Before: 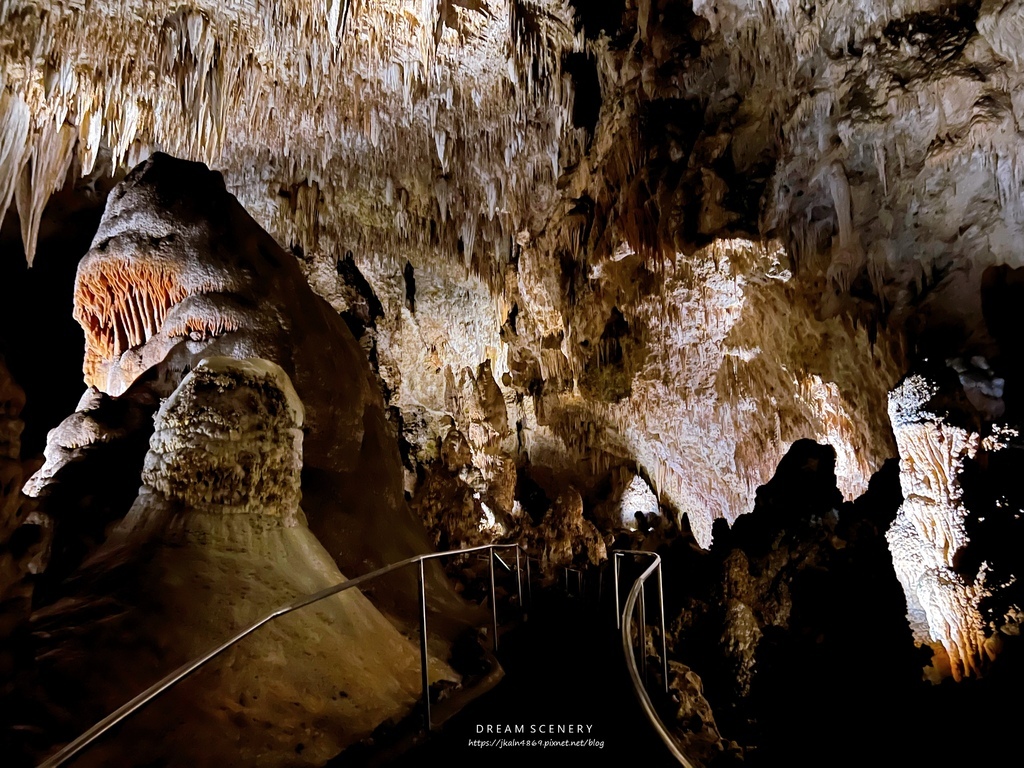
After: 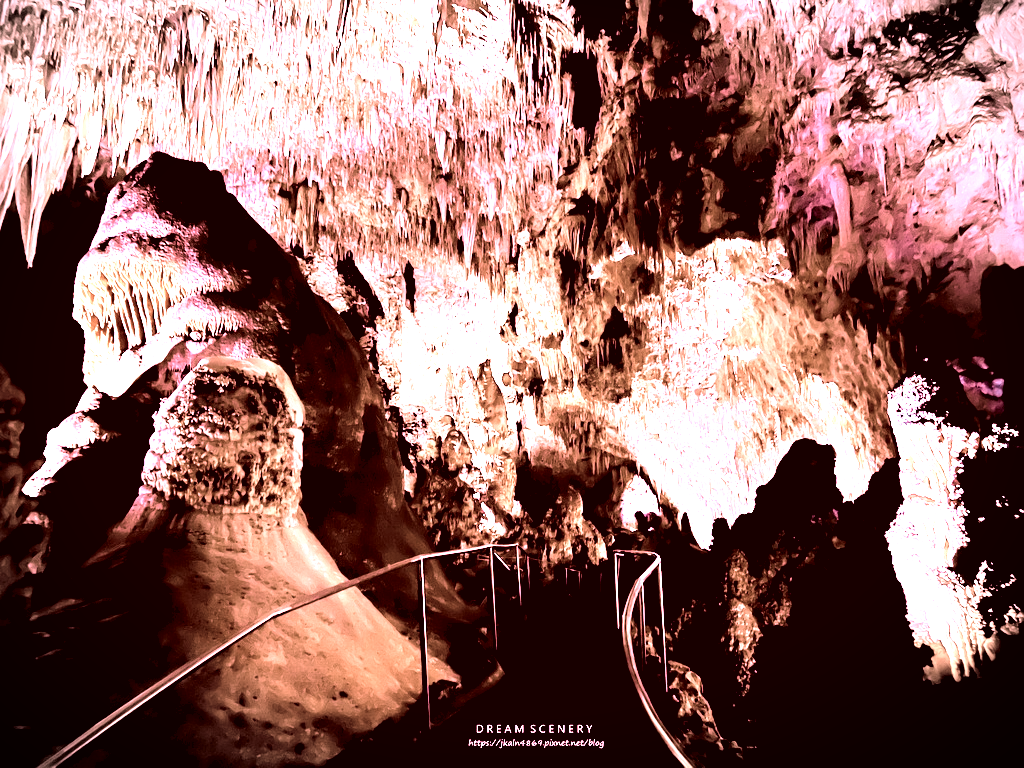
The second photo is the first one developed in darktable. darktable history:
tone curve: curves: ch0 [(0, 0) (0.004, 0.001) (0.133, 0.112) (0.325, 0.362) (0.832, 0.893) (1, 1)], color space Lab, linked channels, preserve colors none
levels: levels [0, 0.394, 0.787]
exposure: black level correction 0.012, compensate highlight preservation false
color correction: highlights a* -7.23, highlights b* -0.161, shadows a* 20.08, shadows b* 11.73
vignetting: fall-off start 87%, automatic ratio true
color zones: curves: ch1 [(0, 0.34) (0.143, 0.164) (0.286, 0.152) (0.429, 0.176) (0.571, 0.173) (0.714, 0.188) (0.857, 0.199) (1, 0.34)]
white balance: red 2.421, blue 1.533
